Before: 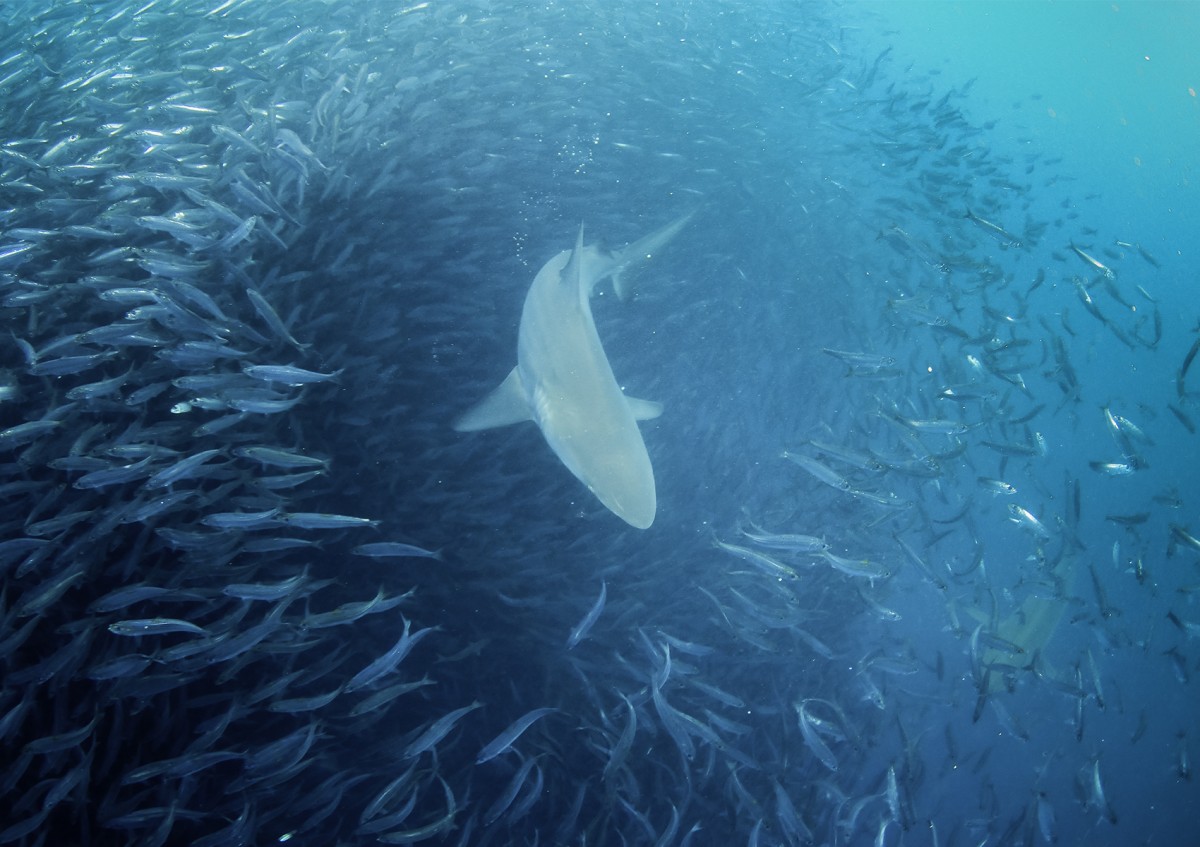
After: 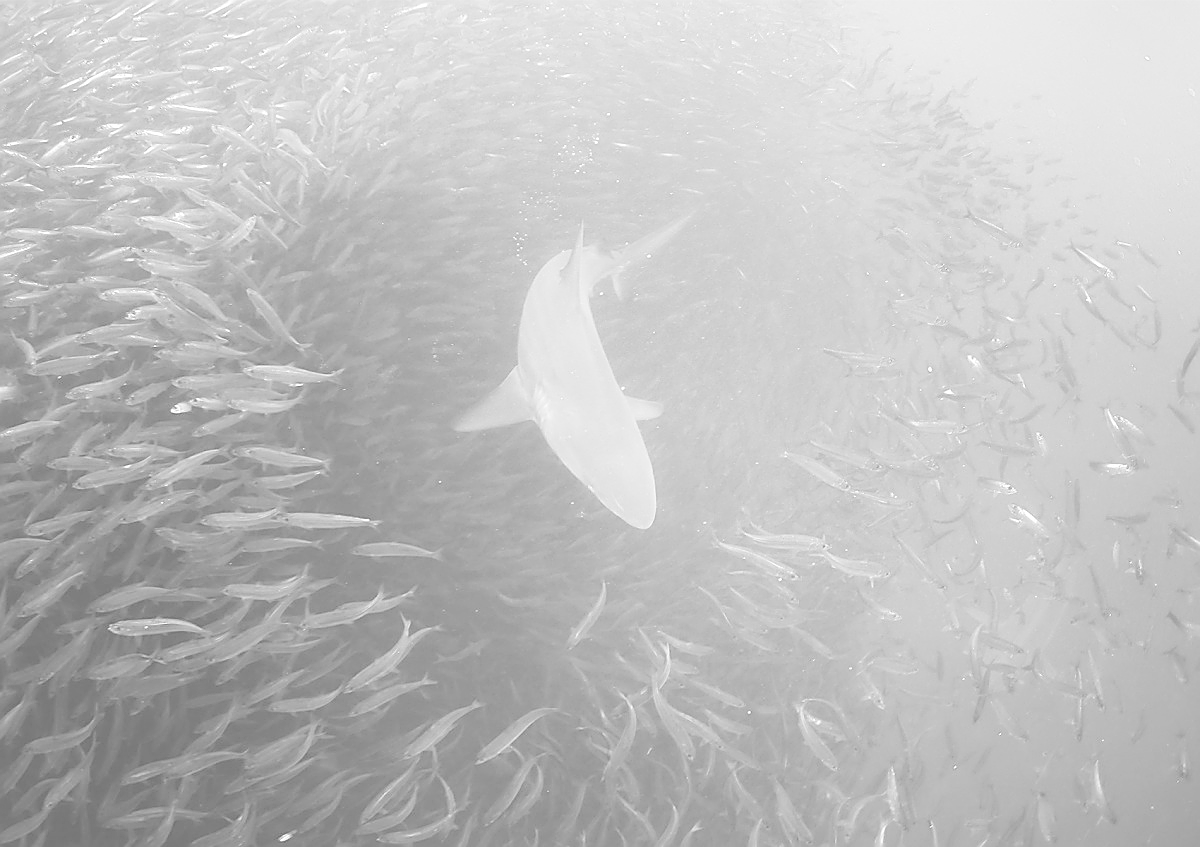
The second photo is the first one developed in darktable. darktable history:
contrast brightness saturation: contrast -0.32, brightness 0.75, saturation -0.78
exposure: black level correction 0, exposure 1.125 EV, compensate exposure bias true, compensate highlight preservation false
sharpen: radius 1.4, amount 1.25, threshold 0.7
color zones: curves: ch0 [(0, 0.65) (0.096, 0.644) (0.221, 0.539) (0.429, 0.5) (0.571, 0.5) (0.714, 0.5) (0.857, 0.5) (1, 0.65)]; ch1 [(0, 0.5) (0.143, 0.5) (0.257, -0.002) (0.429, 0.04) (0.571, -0.001) (0.714, -0.015) (0.857, 0.024) (1, 0.5)]
